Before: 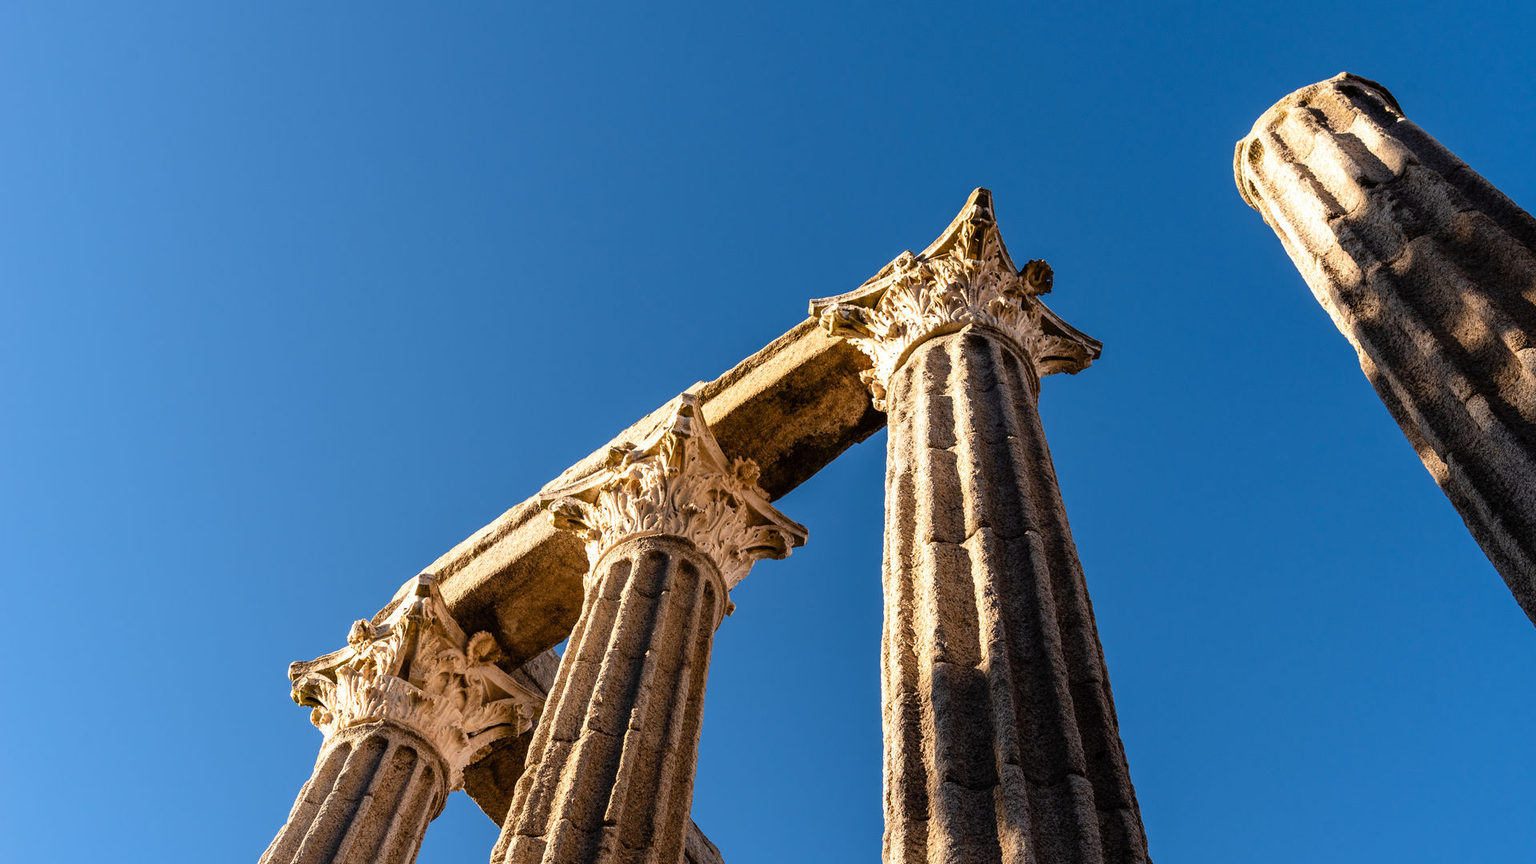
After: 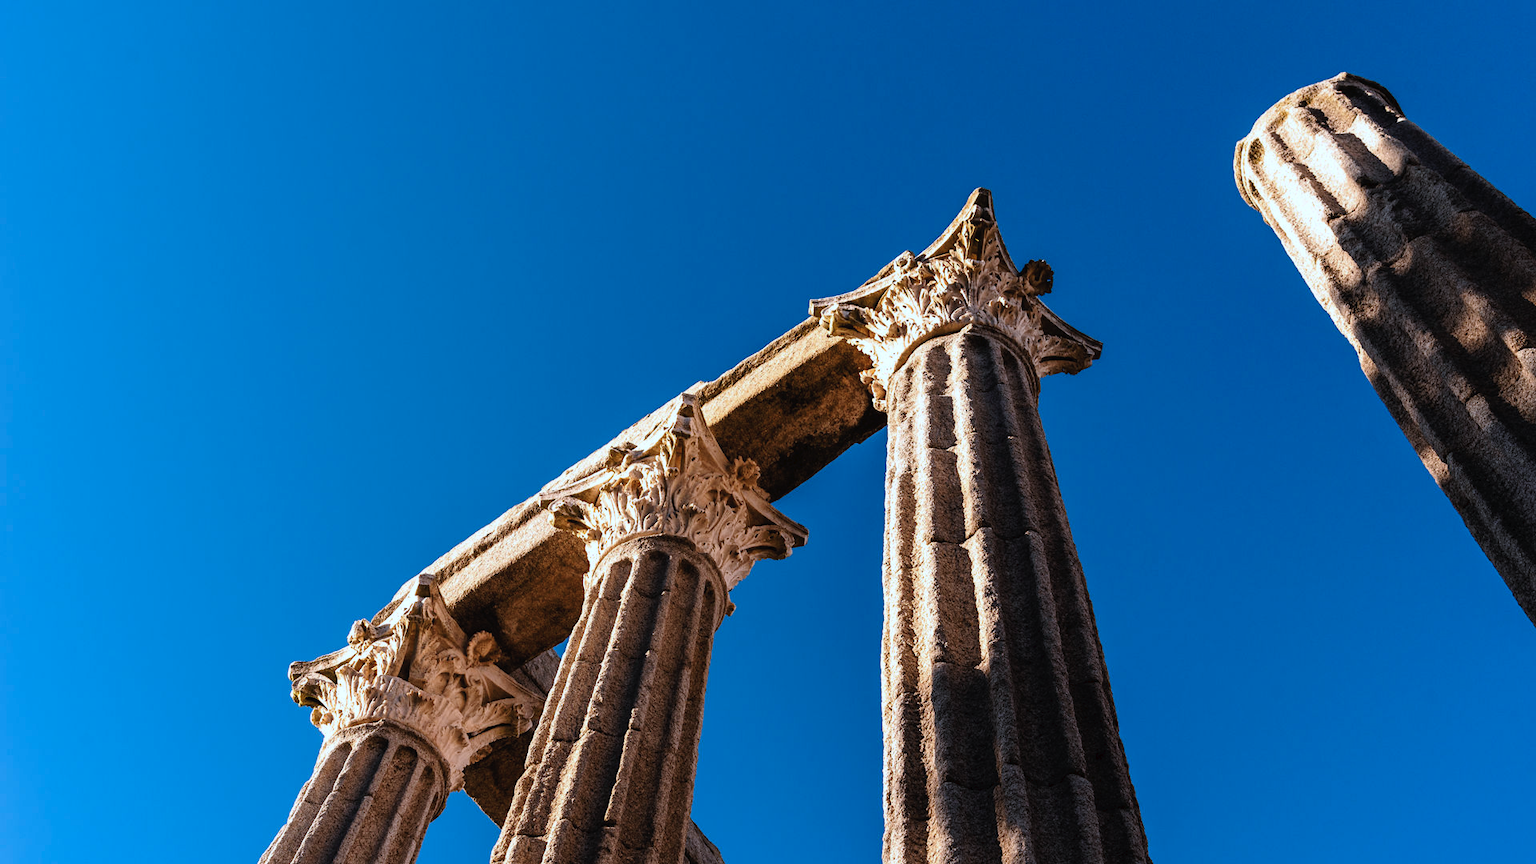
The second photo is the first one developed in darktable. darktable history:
color correction: highlights a* -2.24, highlights b* -18.1
tone curve: curves: ch0 [(0, 0) (0.003, 0.019) (0.011, 0.022) (0.025, 0.027) (0.044, 0.037) (0.069, 0.049) (0.1, 0.066) (0.136, 0.091) (0.177, 0.125) (0.224, 0.159) (0.277, 0.206) (0.335, 0.266) (0.399, 0.332) (0.468, 0.411) (0.543, 0.492) (0.623, 0.577) (0.709, 0.668) (0.801, 0.767) (0.898, 0.869) (1, 1)], preserve colors none
